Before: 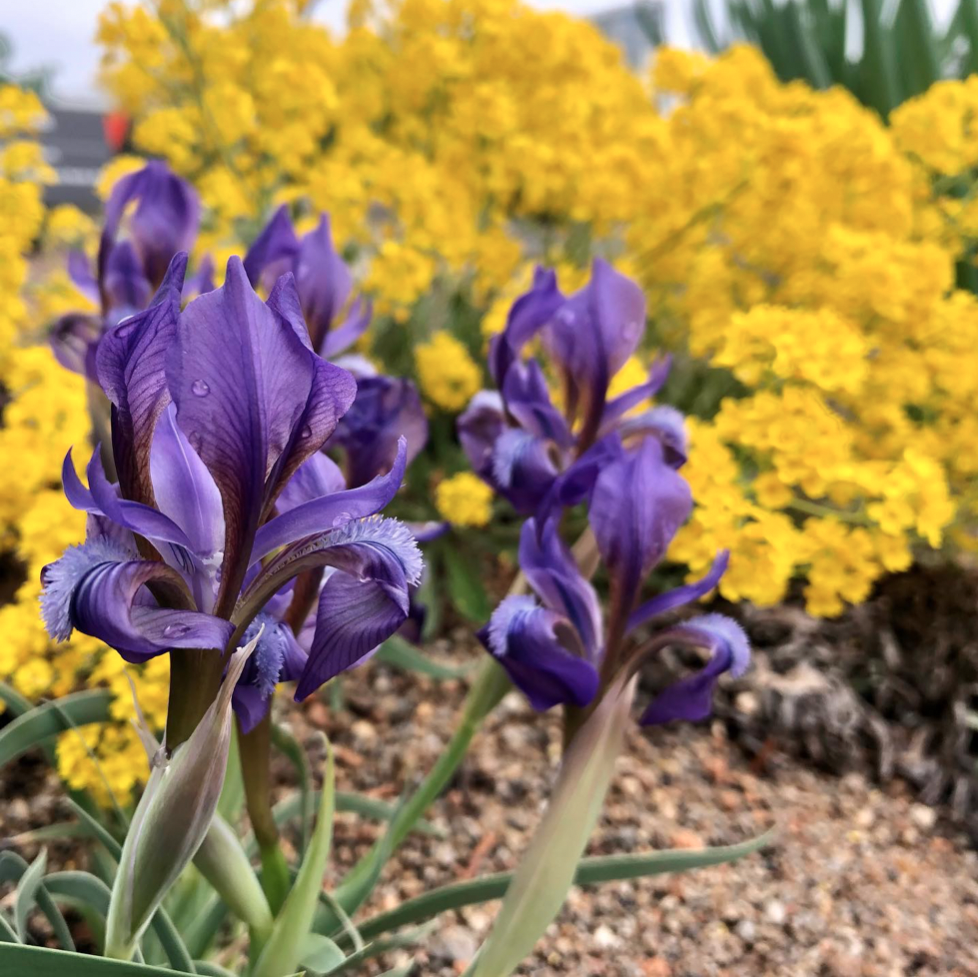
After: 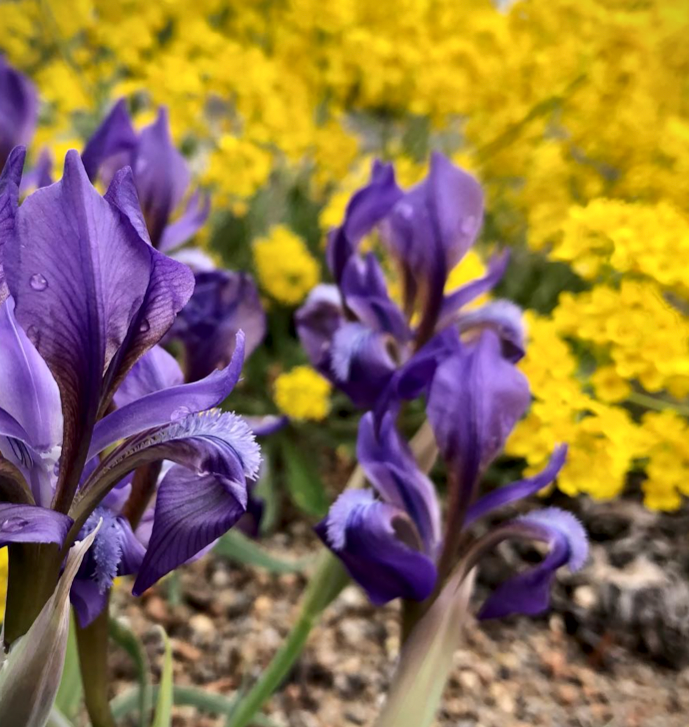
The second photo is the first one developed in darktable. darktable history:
vignetting: fall-off start 99.9%, saturation -0.028
crop and rotate: left 16.674%, top 10.957%, right 12.824%, bottom 14.61%
local contrast: mode bilateral grid, contrast 20, coarseness 50, detail 144%, midtone range 0.2
